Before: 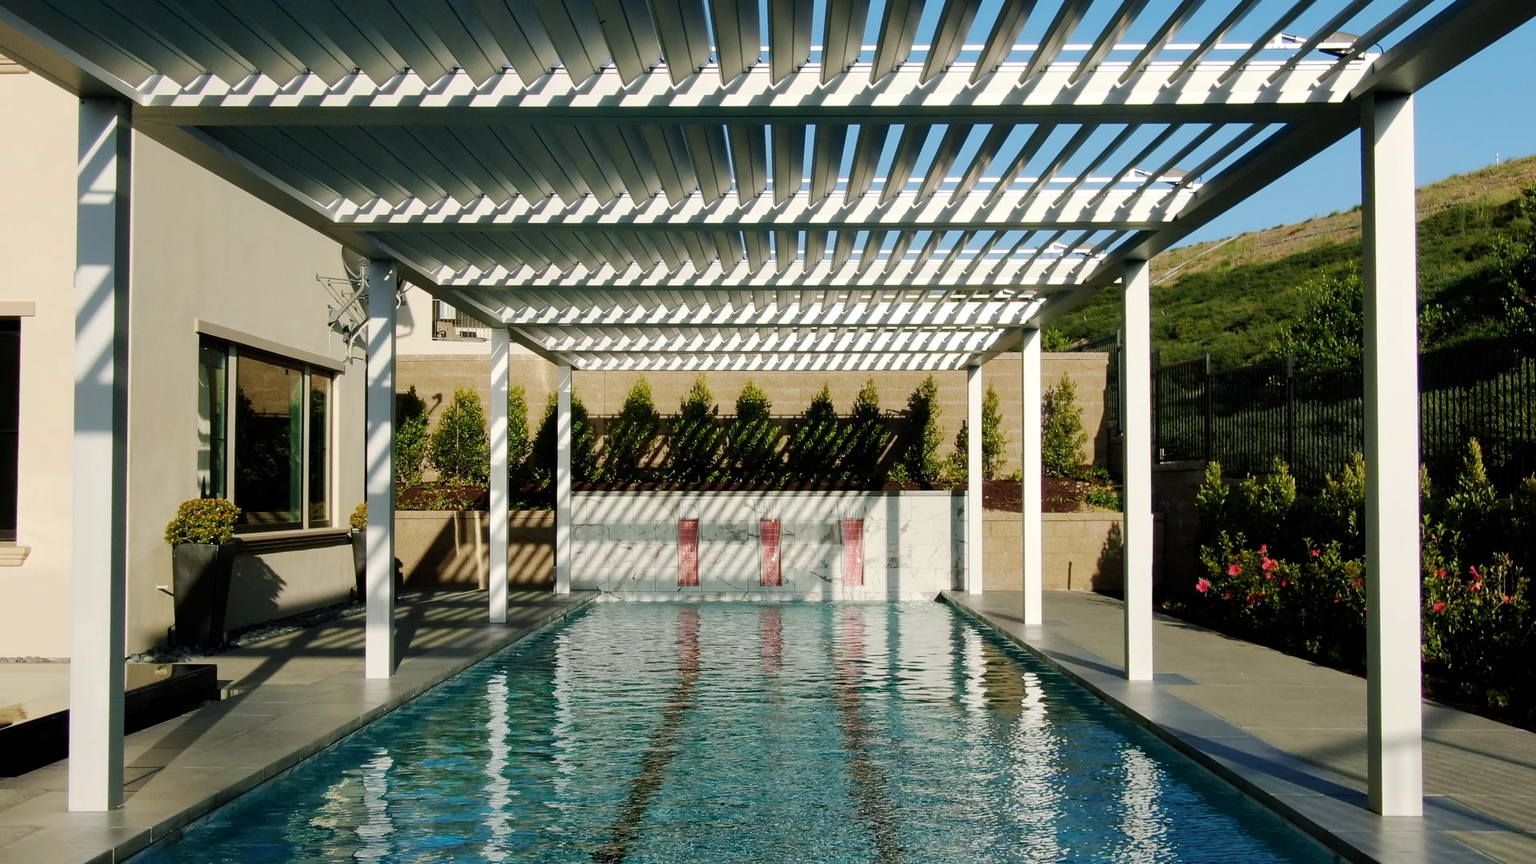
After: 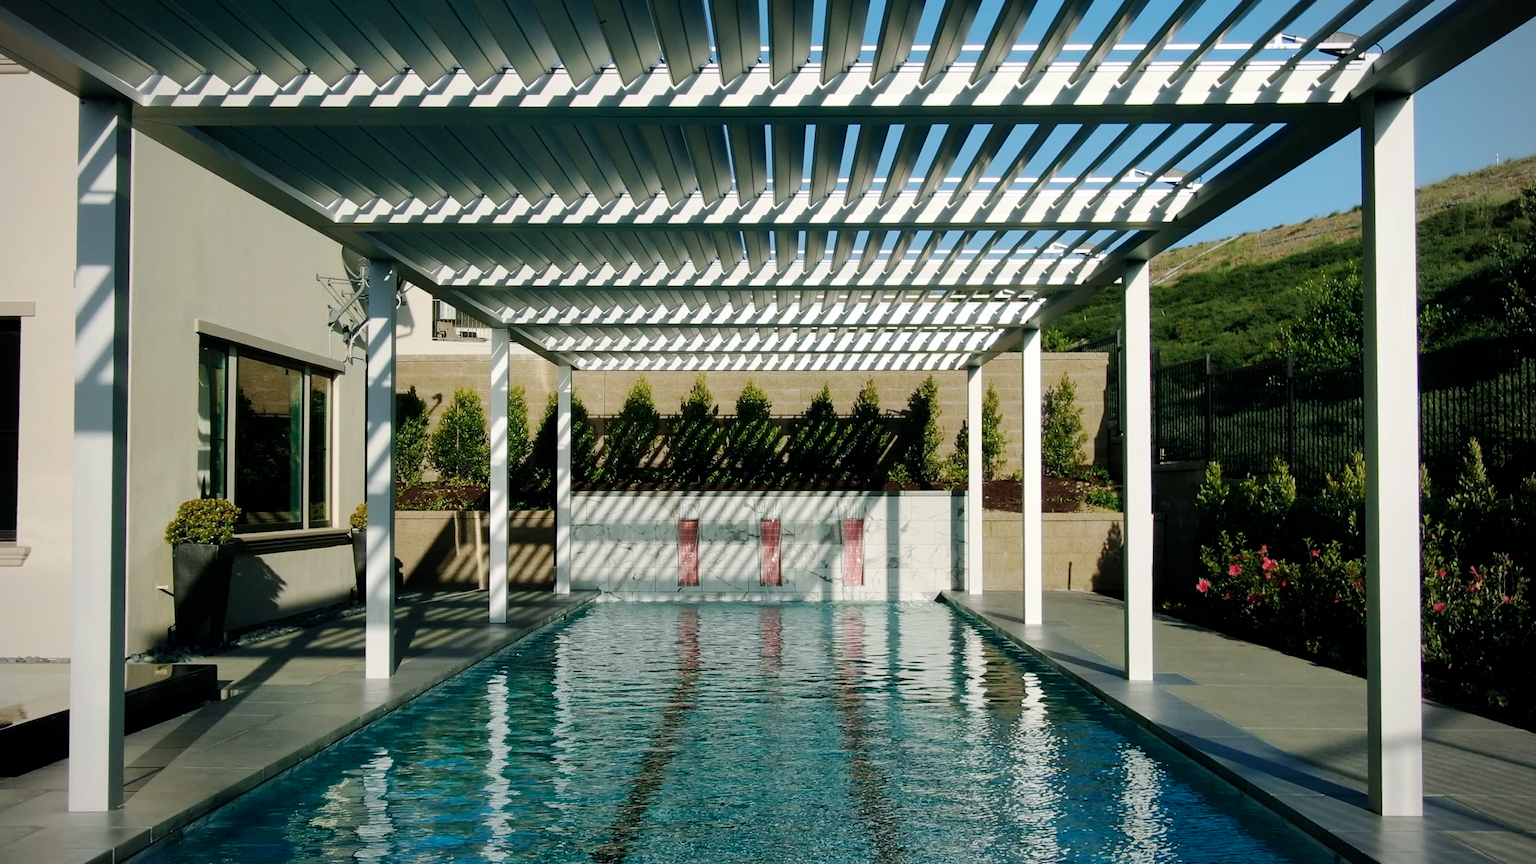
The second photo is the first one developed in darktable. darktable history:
vignetting: on, module defaults
color balance rgb: power › luminance -7.883%, power › chroma 1.127%, power › hue 217.74°, perceptual saturation grading › global saturation 0.894%
